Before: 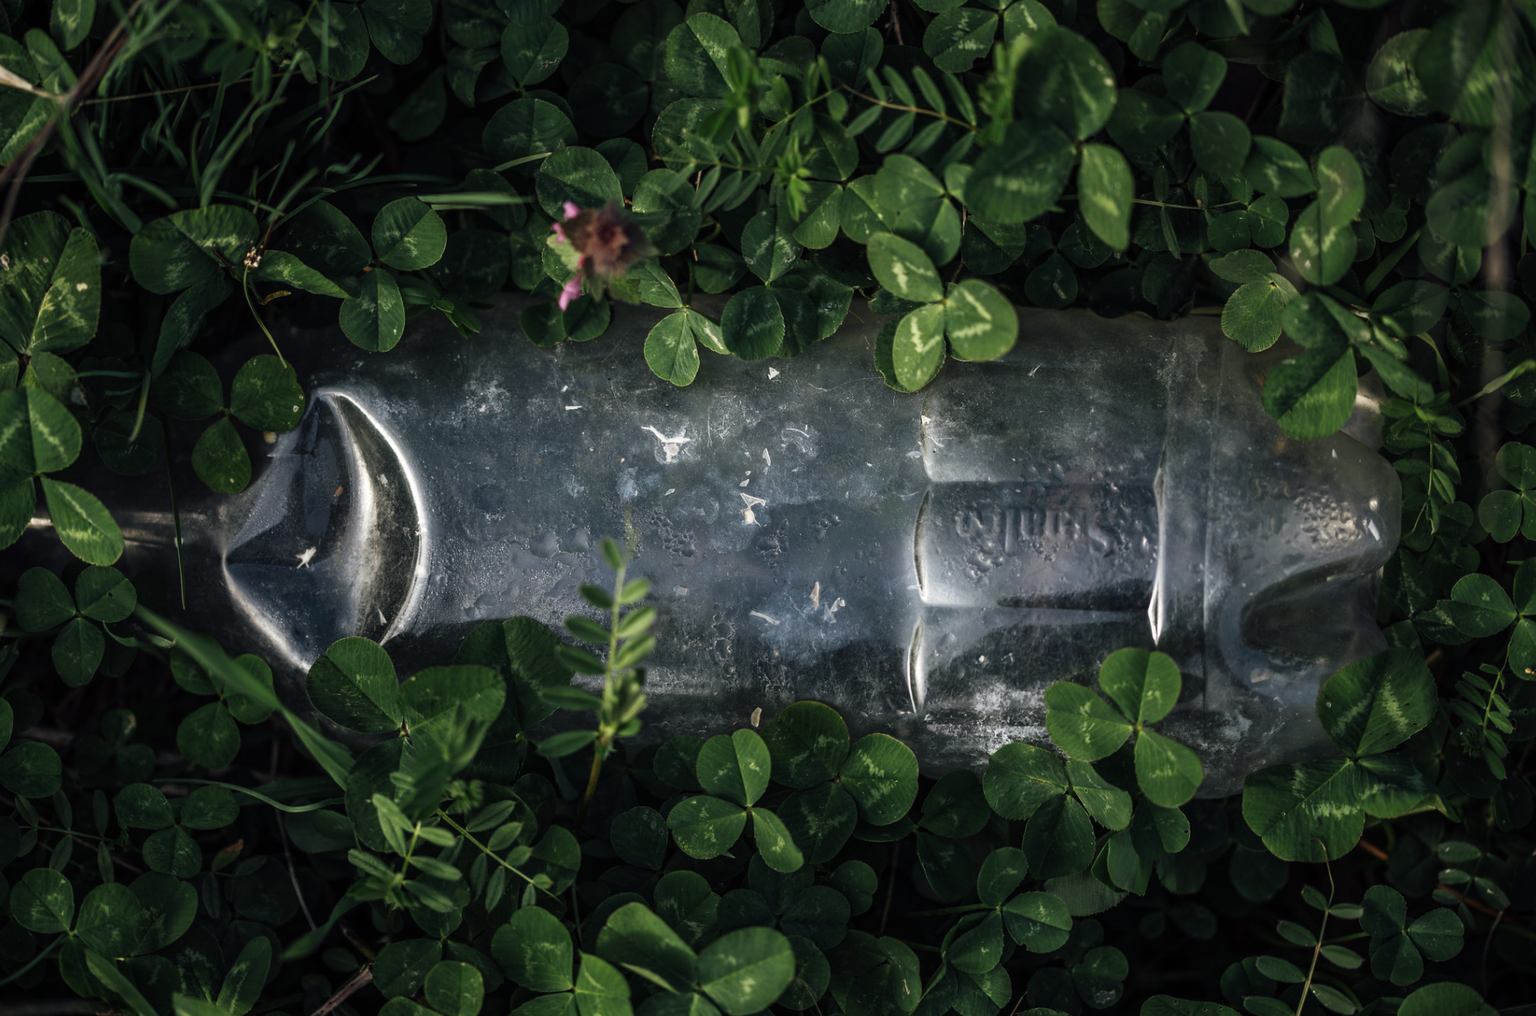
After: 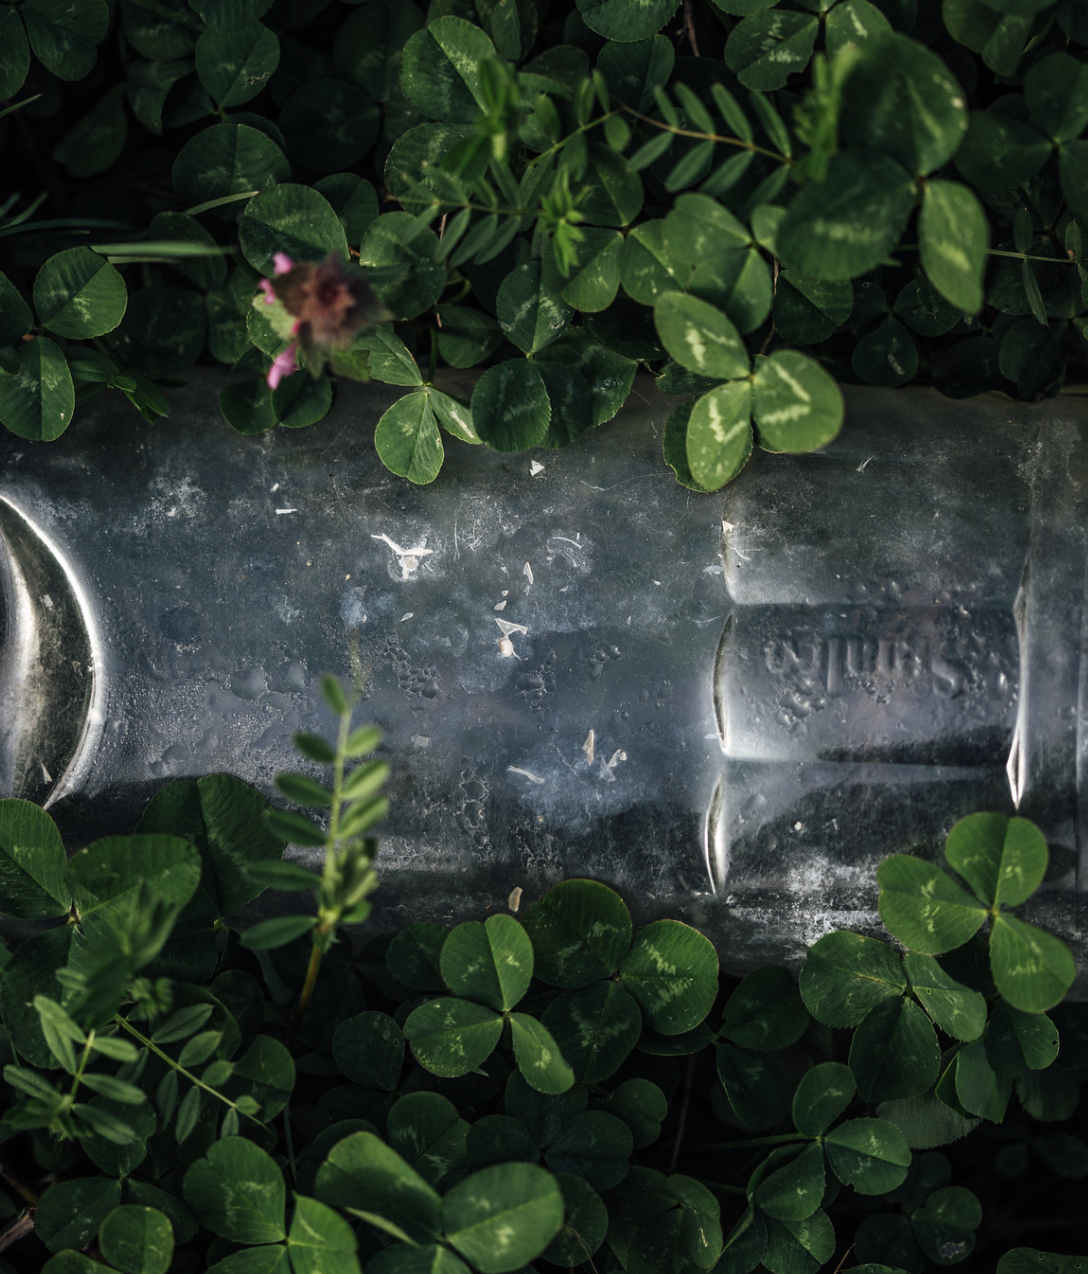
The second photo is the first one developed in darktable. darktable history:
crop and rotate: left 22.492%, right 21.006%
